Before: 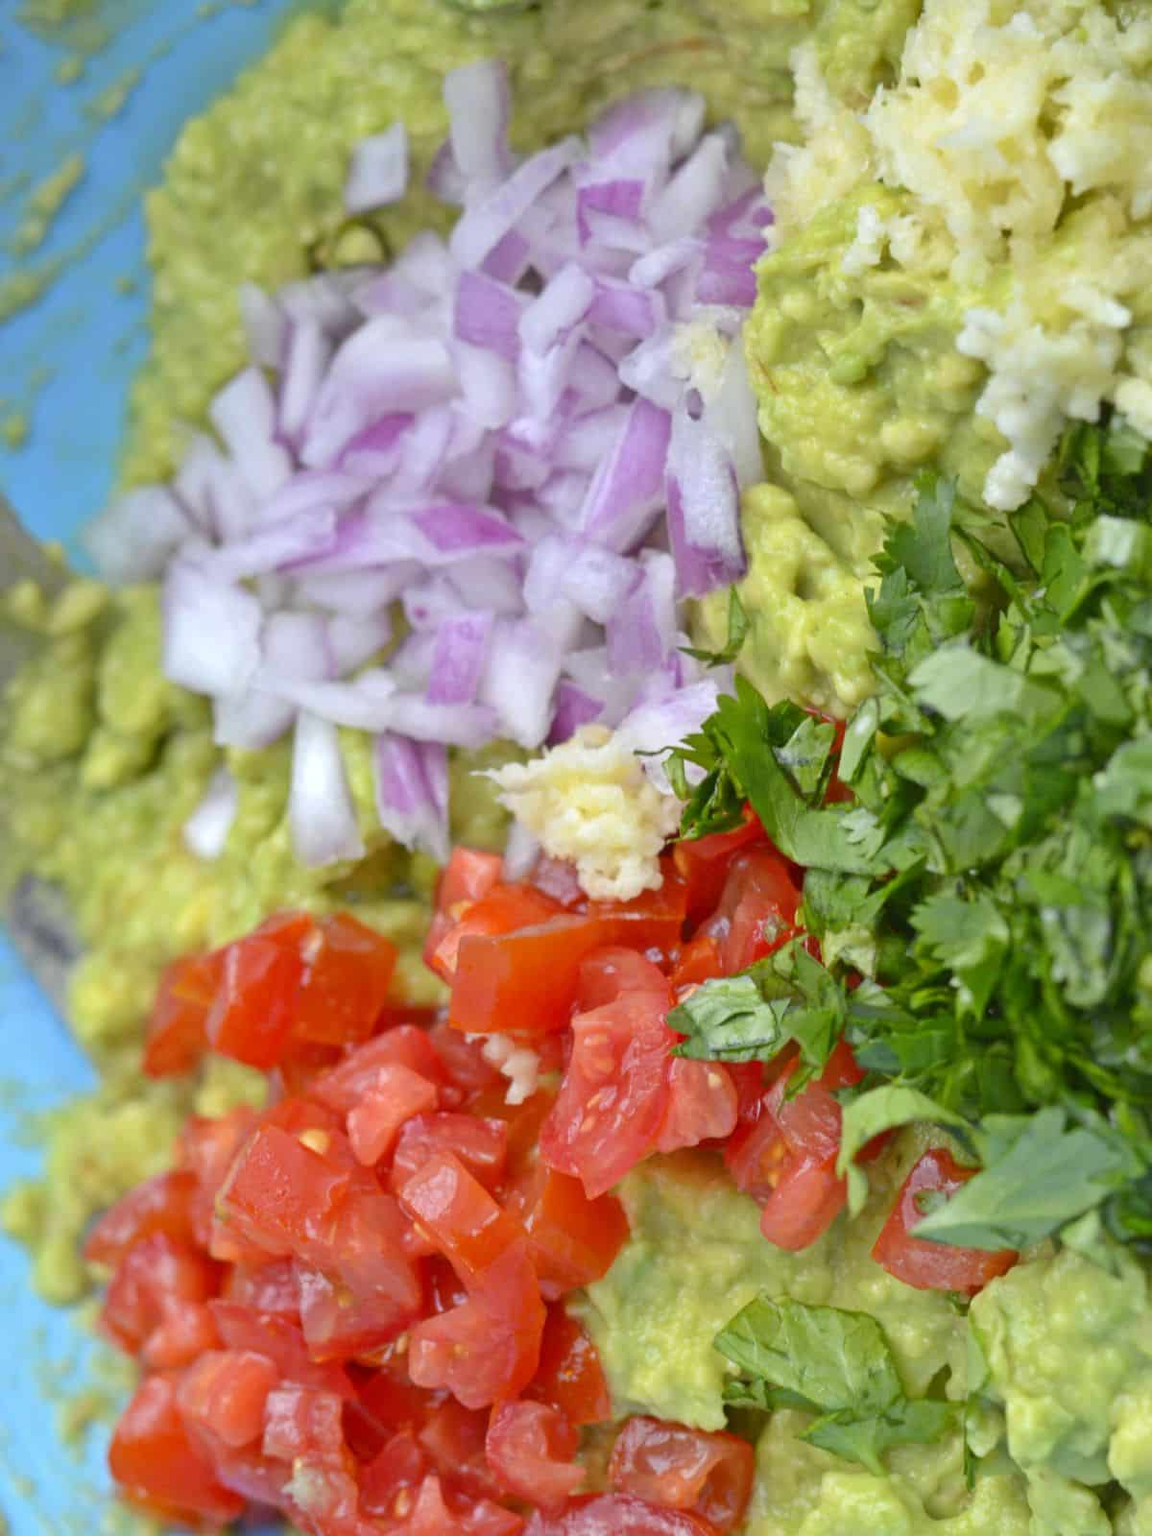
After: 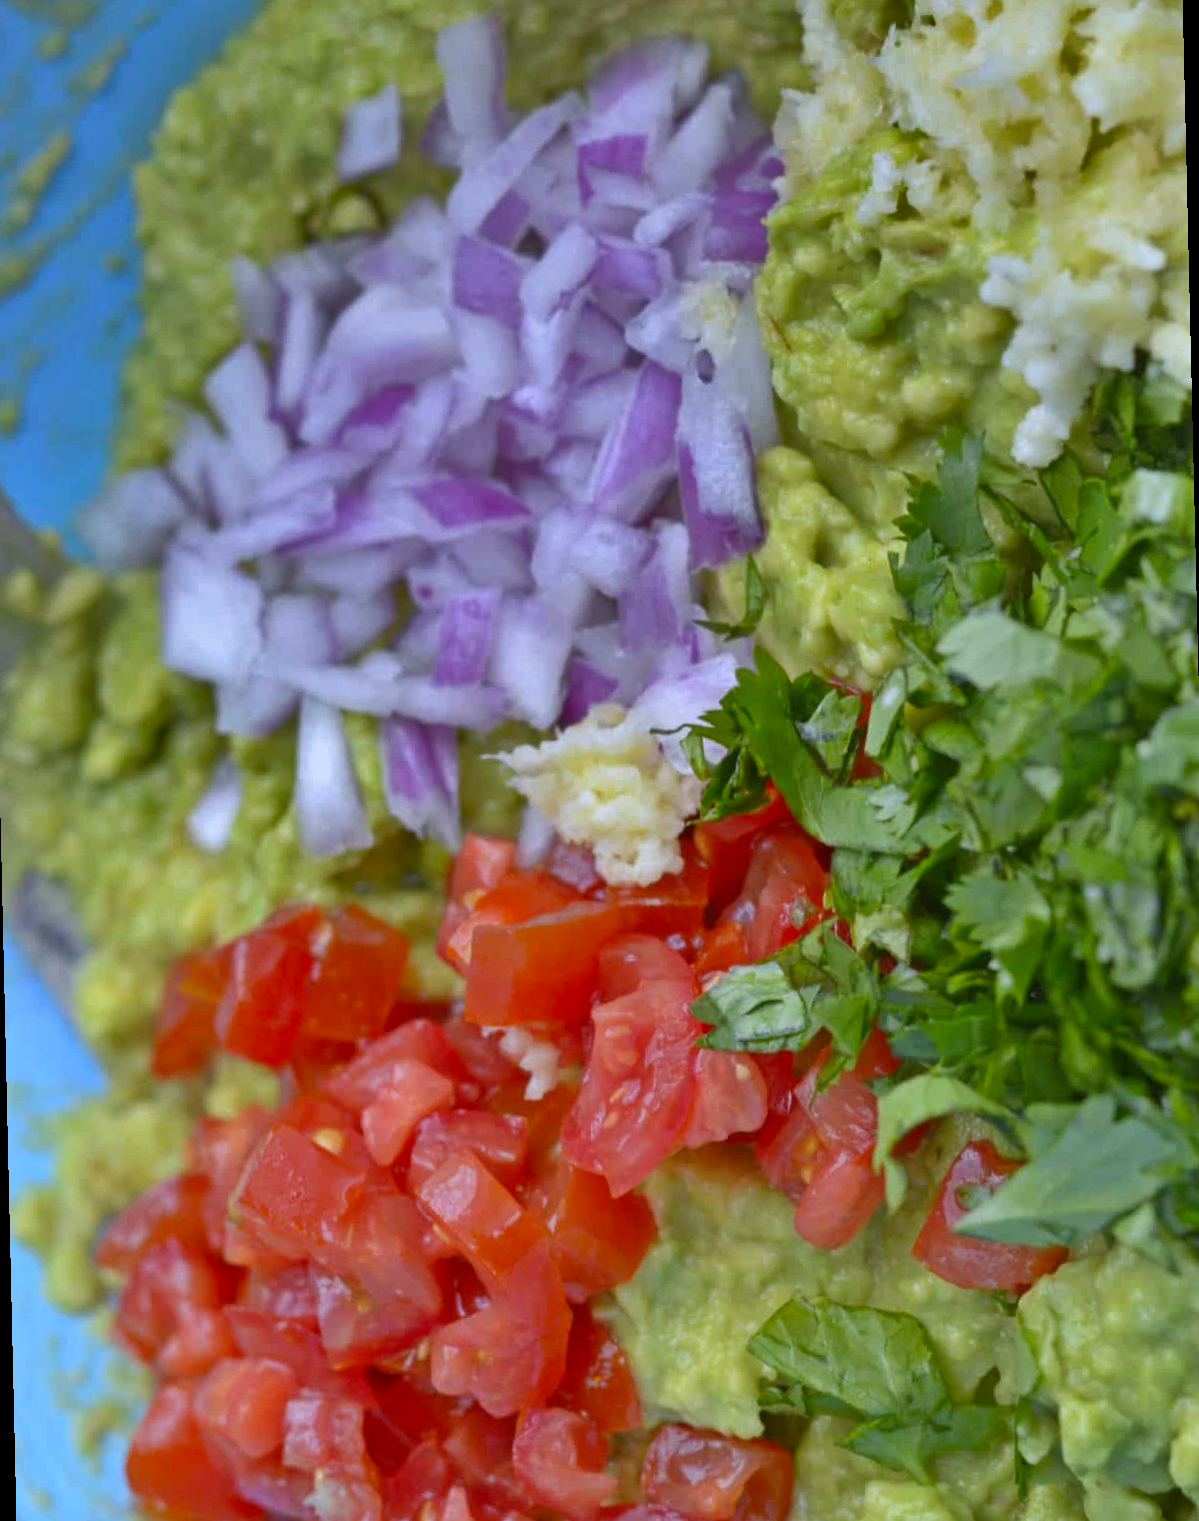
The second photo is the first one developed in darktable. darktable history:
shadows and highlights: shadows 80.73, white point adjustment -9.07, highlights -61.46, soften with gaussian
white balance: red 0.967, blue 1.119, emerald 0.756
rotate and perspective: rotation -1.32°, lens shift (horizontal) -0.031, crop left 0.015, crop right 0.985, crop top 0.047, crop bottom 0.982
